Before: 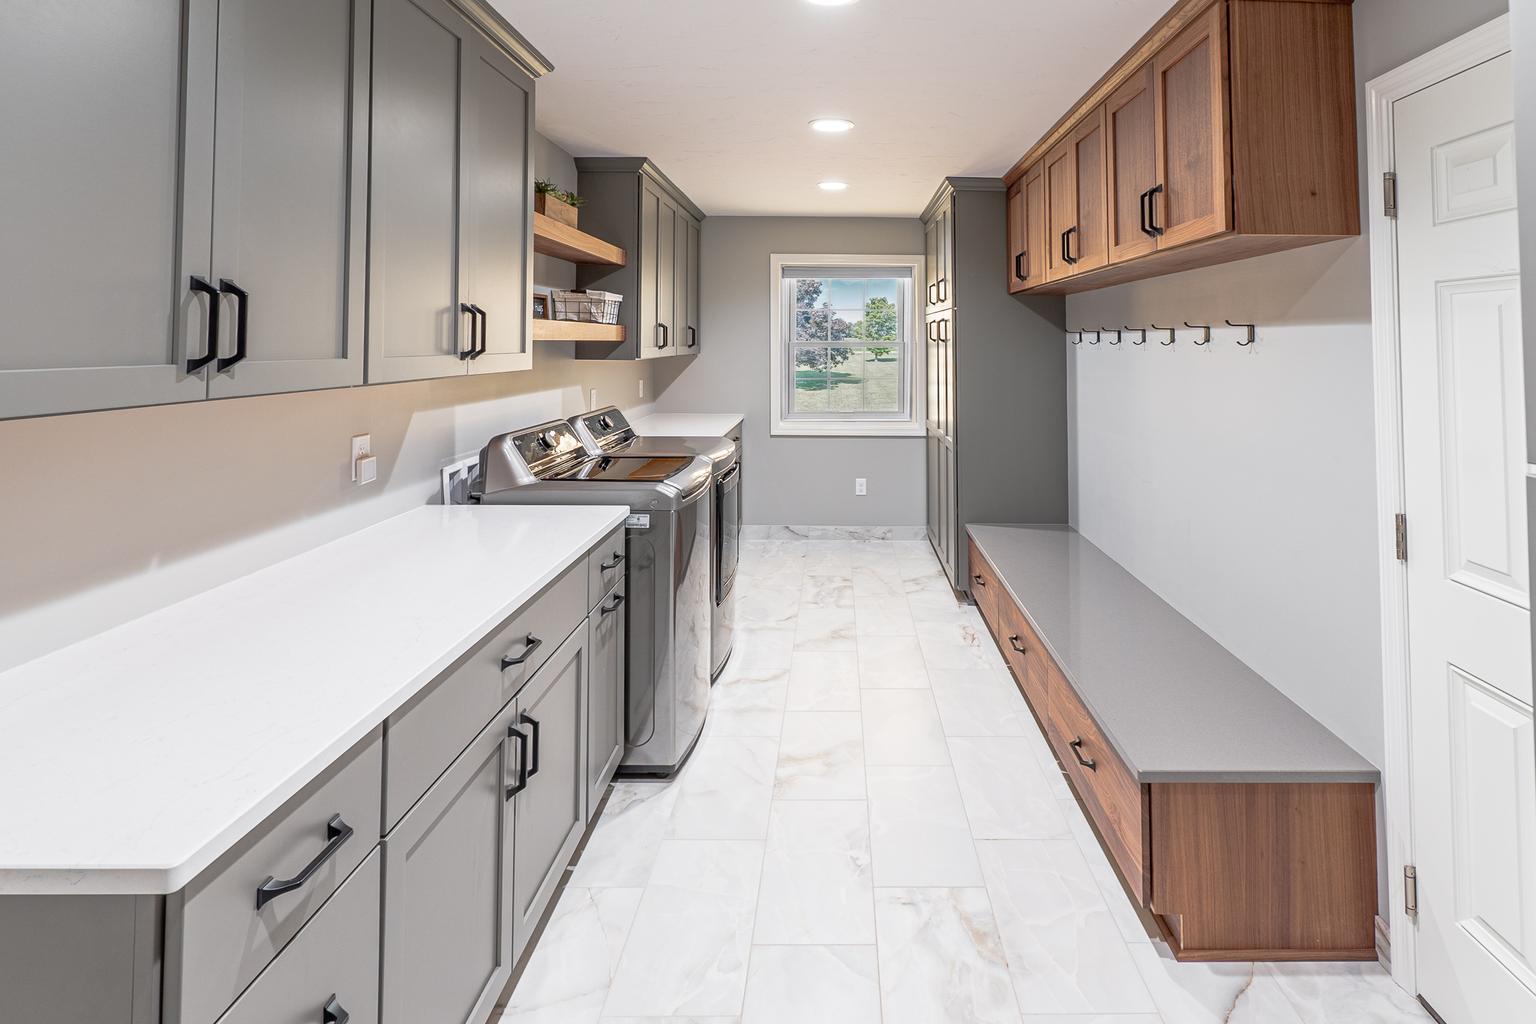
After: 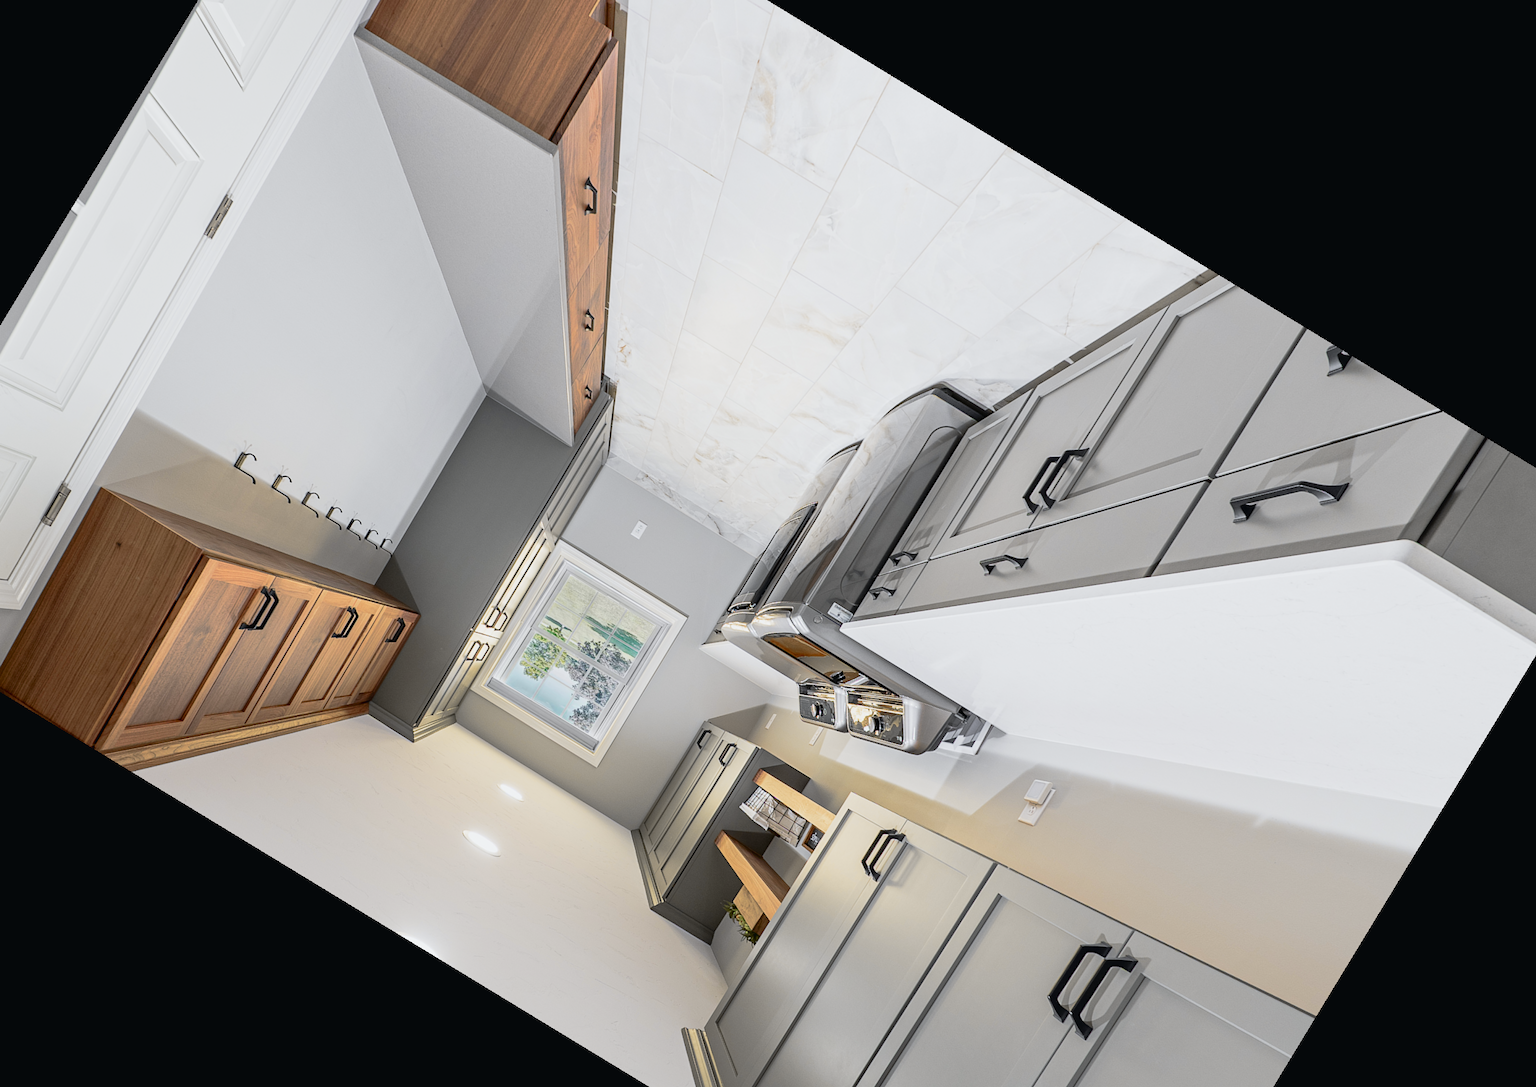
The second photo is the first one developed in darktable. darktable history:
tone curve: curves: ch0 [(0, 0.02) (0.063, 0.058) (0.262, 0.243) (0.447, 0.468) (0.544, 0.596) (0.805, 0.823) (1, 0.952)]; ch1 [(0, 0) (0.339, 0.31) (0.417, 0.401) (0.452, 0.455) (0.482, 0.483) (0.502, 0.499) (0.517, 0.506) (0.55, 0.542) (0.588, 0.604) (0.729, 0.782) (1, 1)]; ch2 [(0, 0) (0.346, 0.34) (0.431, 0.45) (0.485, 0.487) (0.5, 0.496) (0.527, 0.526) (0.56, 0.574) (0.613, 0.642) (0.679, 0.703) (1, 1)], color space Lab, independent channels, preserve colors none
crop and rotate: angle 148.68°, left 9.111%, top 15.603%, right 4.588%, bottom 17.041%
